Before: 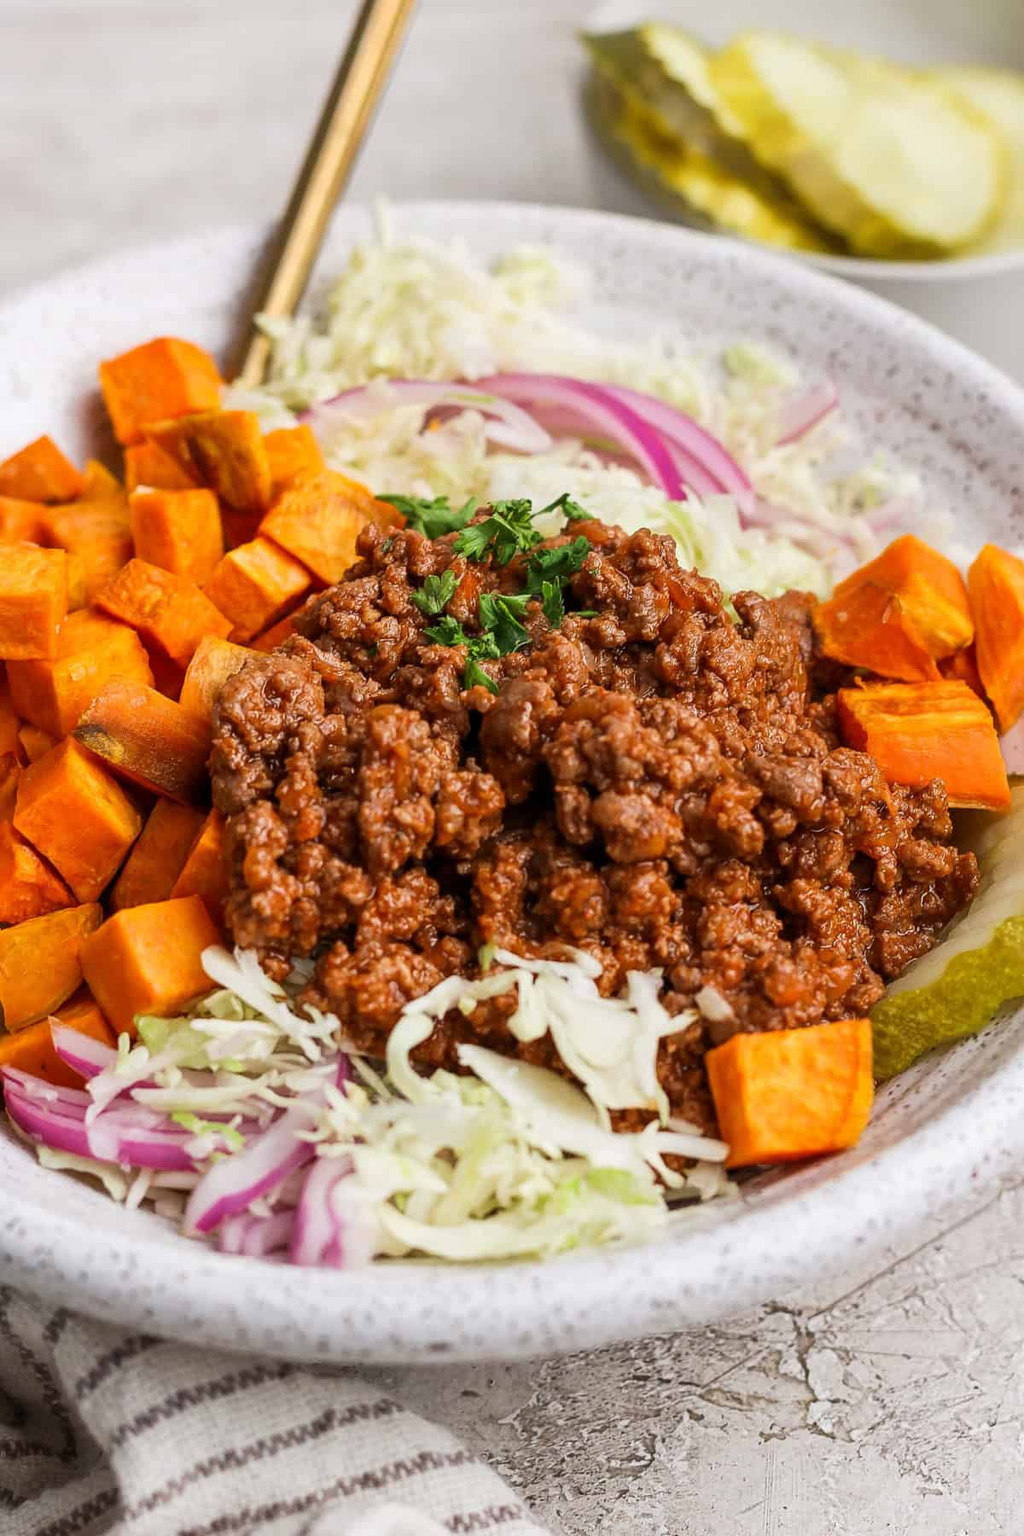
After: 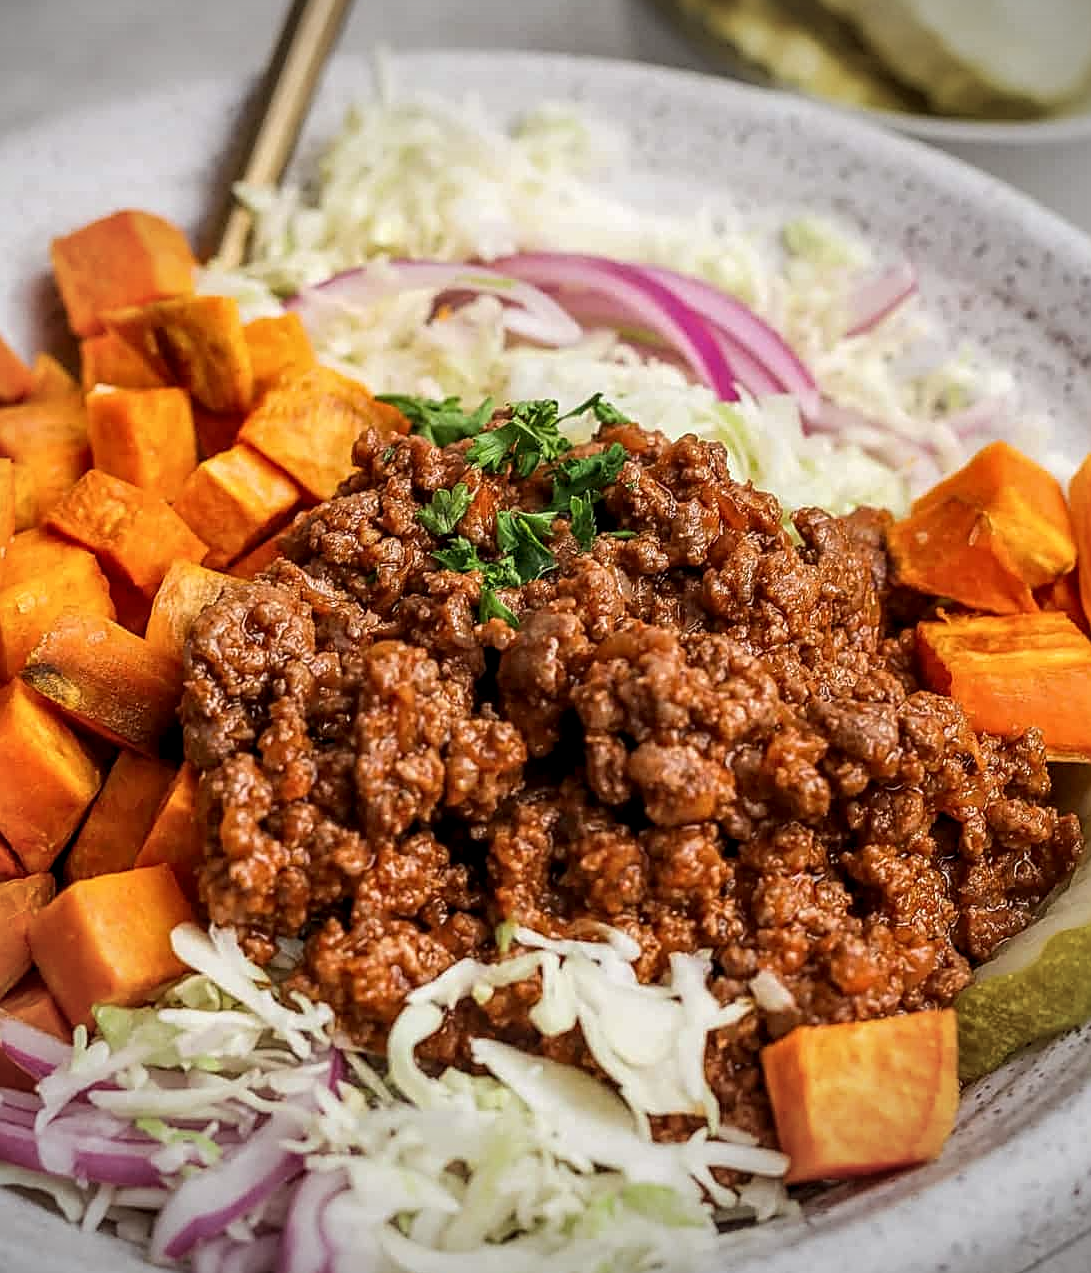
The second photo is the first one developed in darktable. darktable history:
sharpen: on, module defaults
contrast brightness saturation: saturation -0.049
crop: left 5.483%, top 10.295%, right 3.595%, bottom 18.969%
vignetting: fall-off start 85.48%, fall-off radius 79.75%, brightness -0.707, saturation -0.481, width/height ratio 1.218, unbound false
local contrast: detail 130%
